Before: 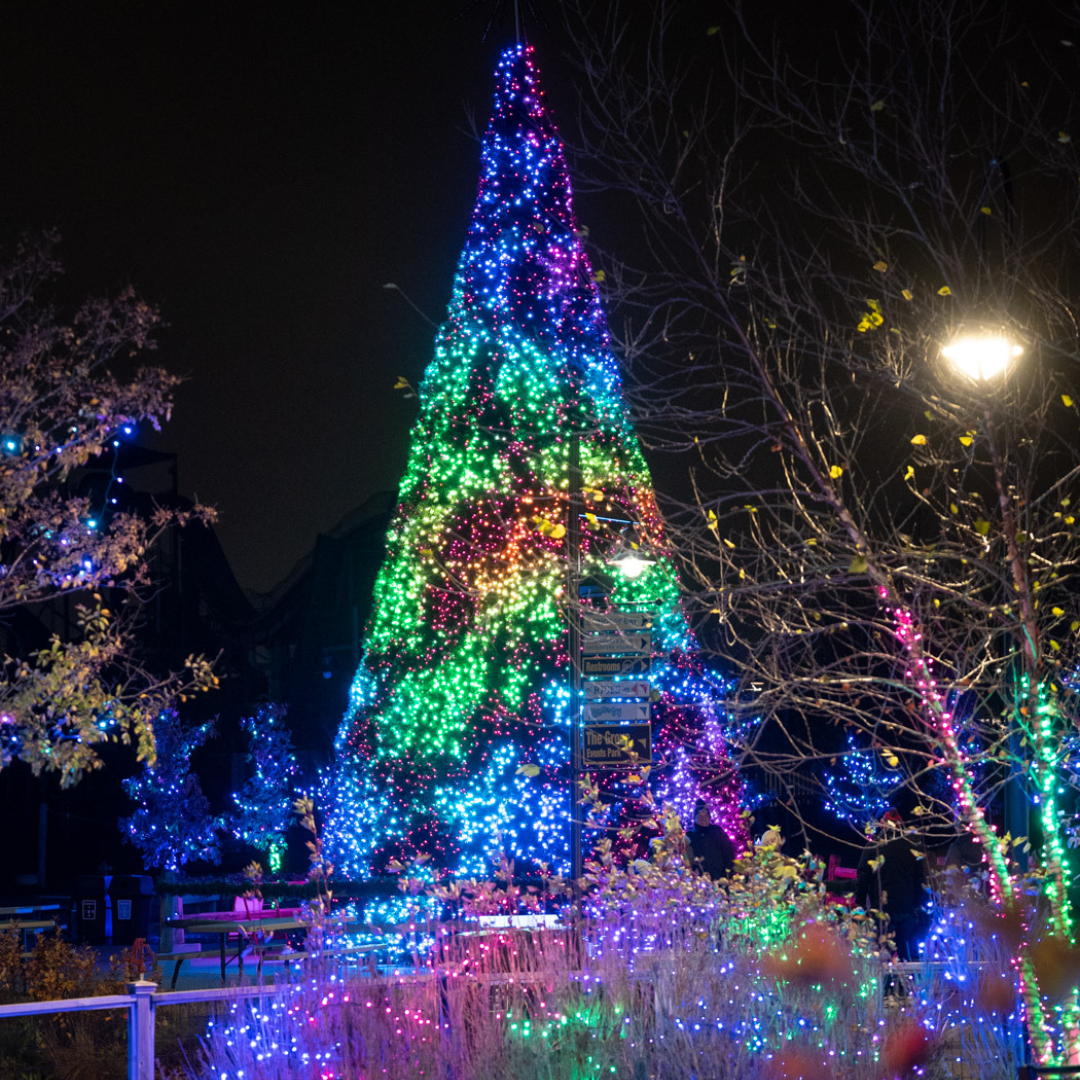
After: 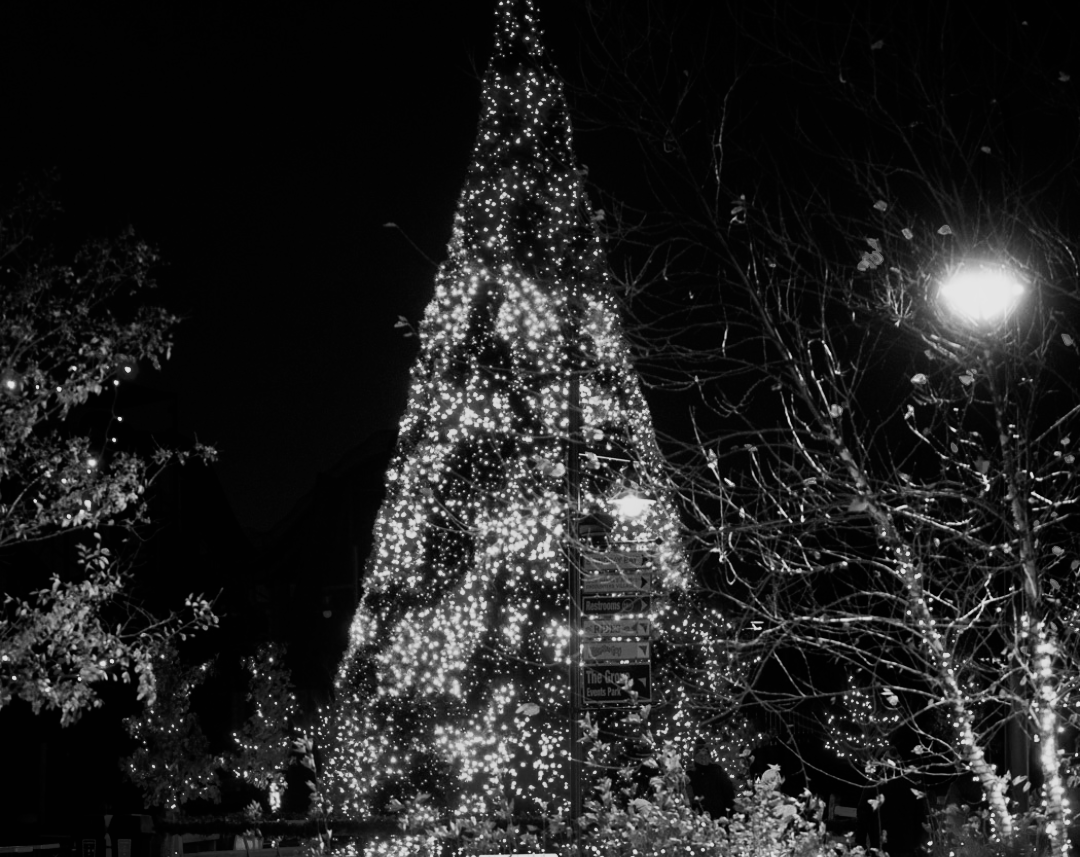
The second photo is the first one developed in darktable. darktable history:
crop and rotate: top 5.667%, bottom 14.937%
sigmoid: contrast 1.8
monochrome: a 0, b 0, size 0.5, highlights 0.57
